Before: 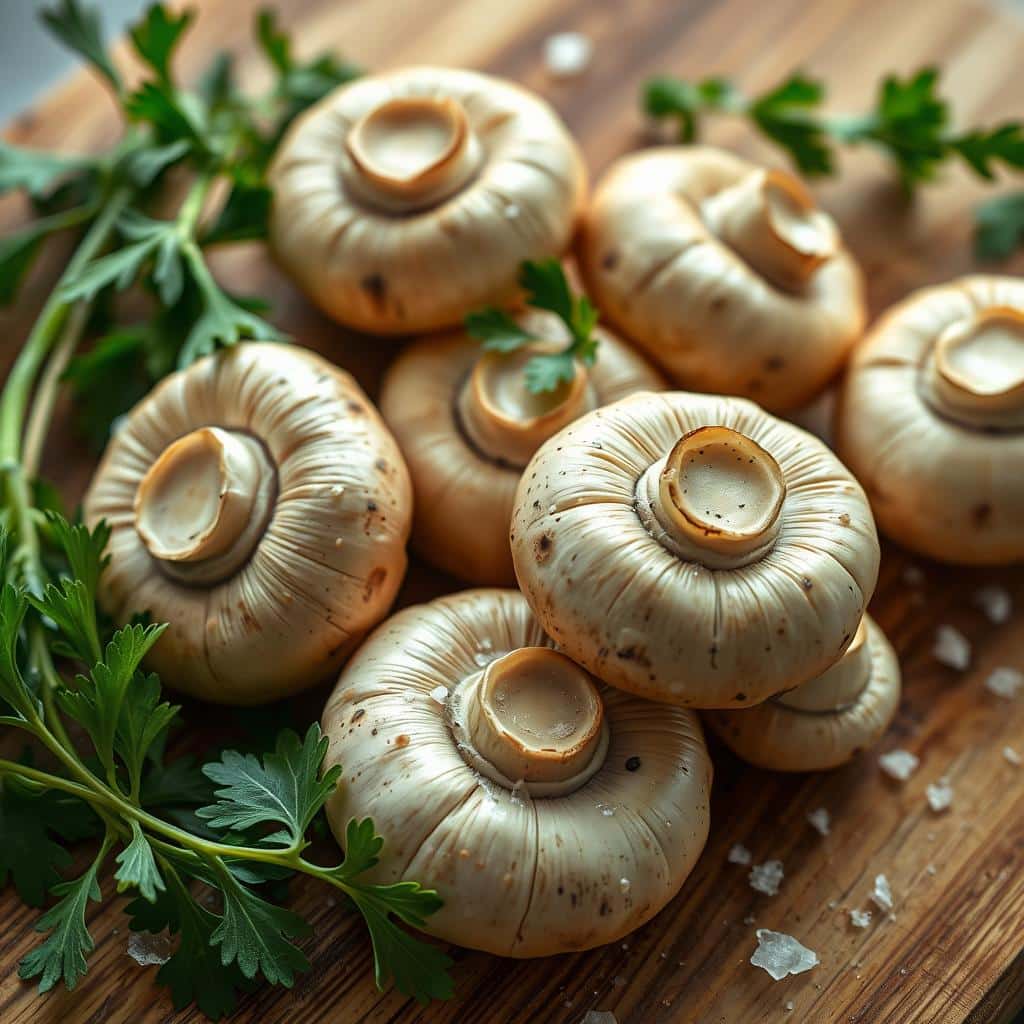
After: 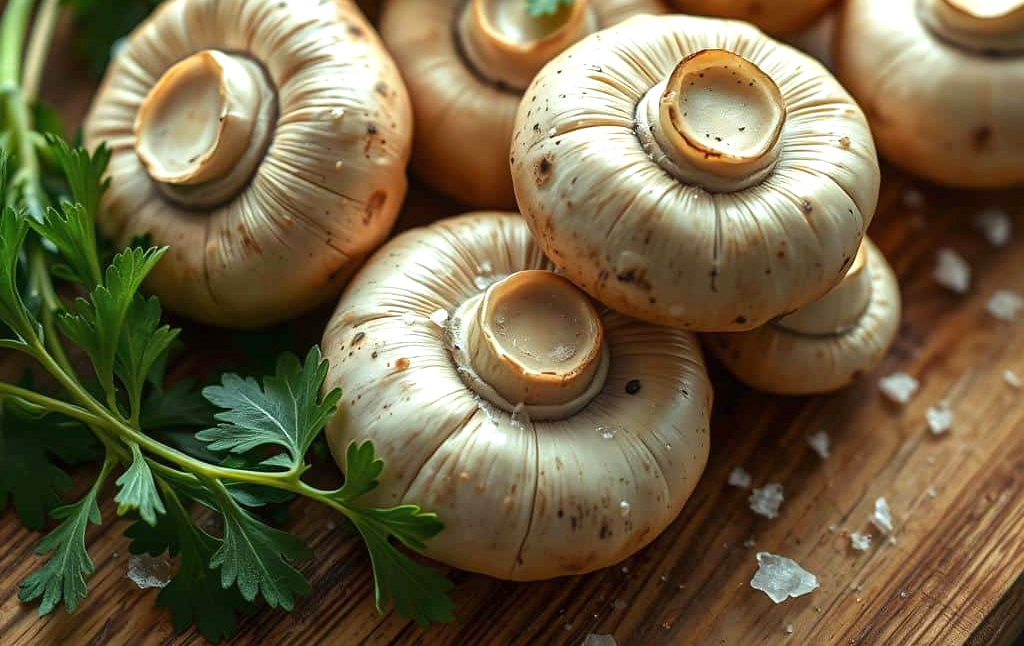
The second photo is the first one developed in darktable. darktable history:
crop and rotate: top 36.866%
color calibration: illuminant same as pipeline (D50), adaptation none (bypass), x 0.332, y 0.334, temperature 5006.13 K, gamut compression 1.64
exposure: exposure 0.344 EV, compensate highlight preservation false
